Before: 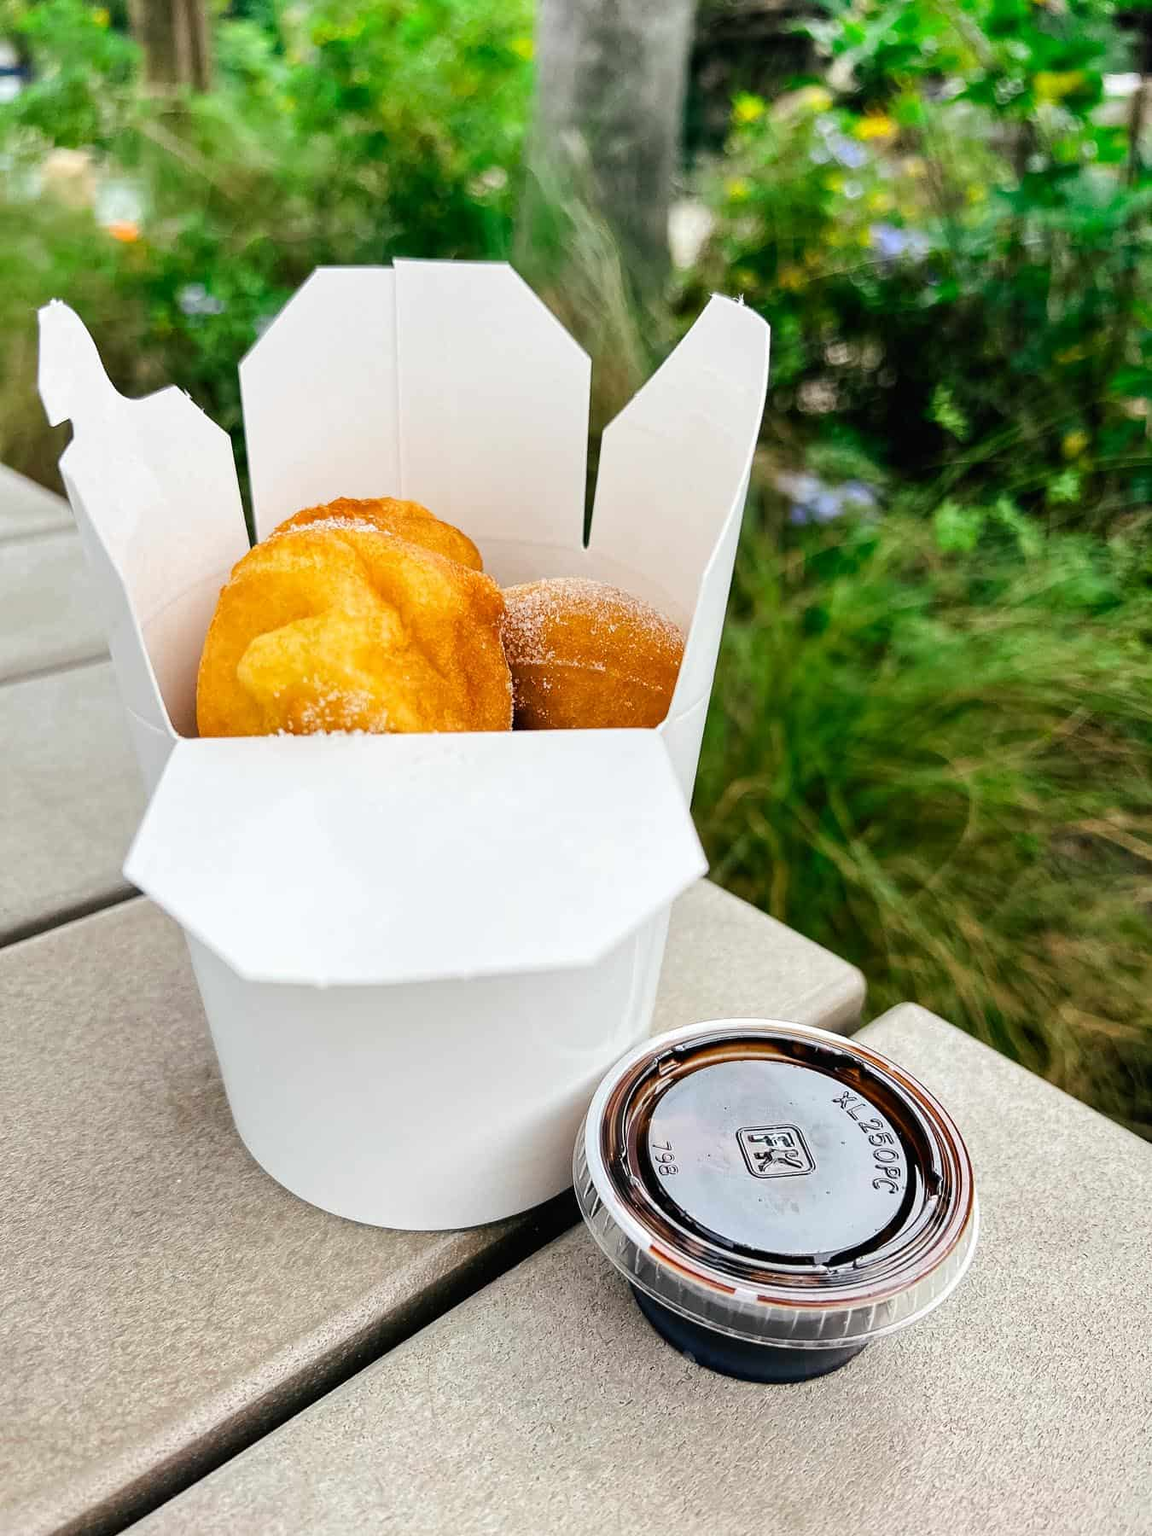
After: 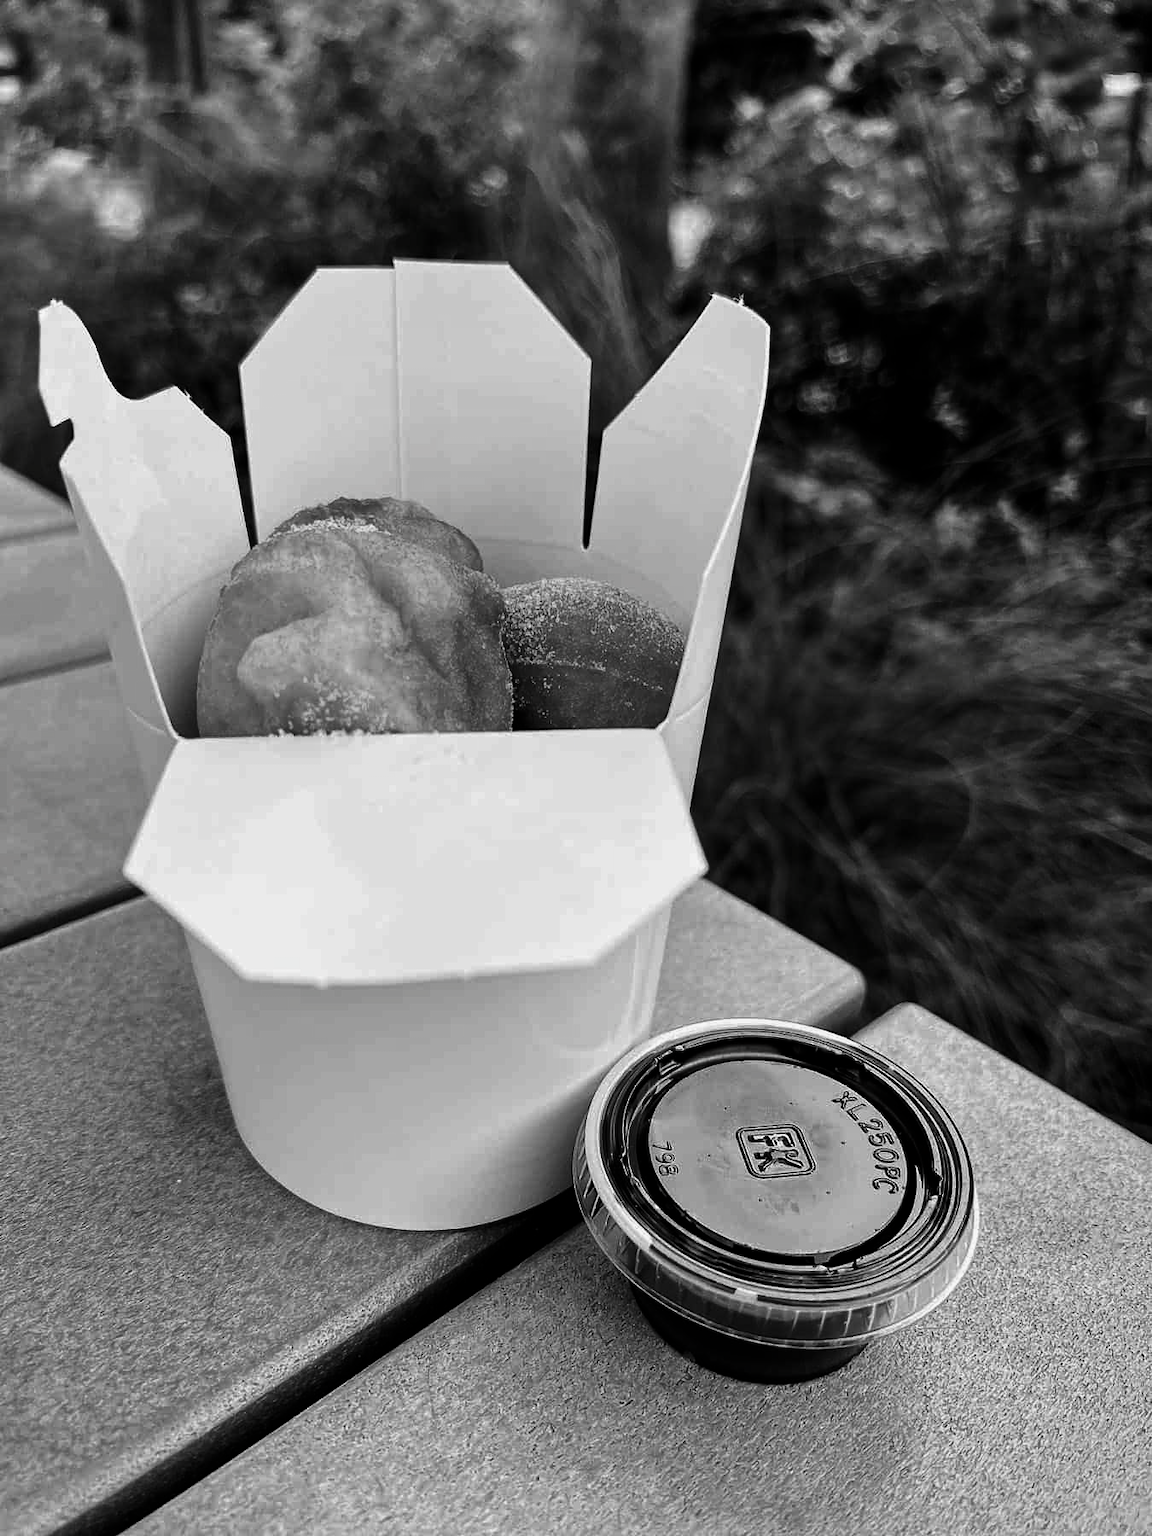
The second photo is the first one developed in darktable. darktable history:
contrast brightness saturation: contrast -0.027, brightness -0.577, saturation -0.995
